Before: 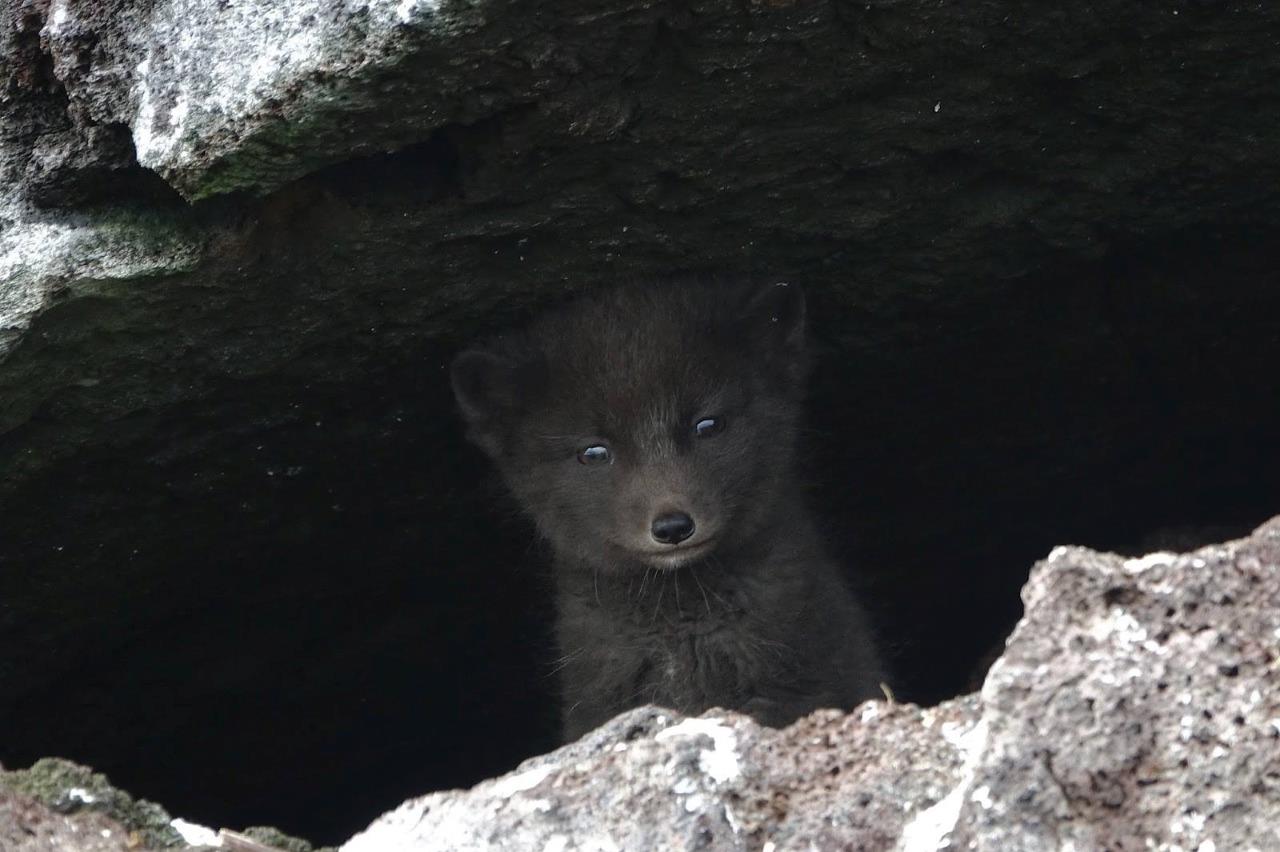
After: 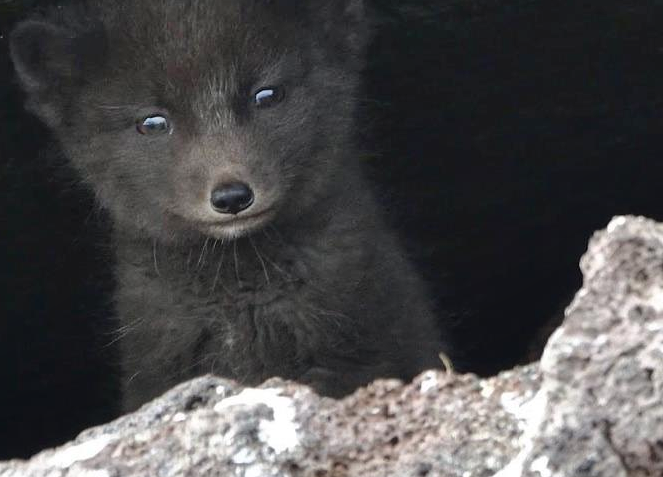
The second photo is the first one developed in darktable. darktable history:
crop: left 34.479%, top 38.822%, right 13.718%, bottom 5.172%
shadows and highlights: low approximation 0.01, soften with gaussian
